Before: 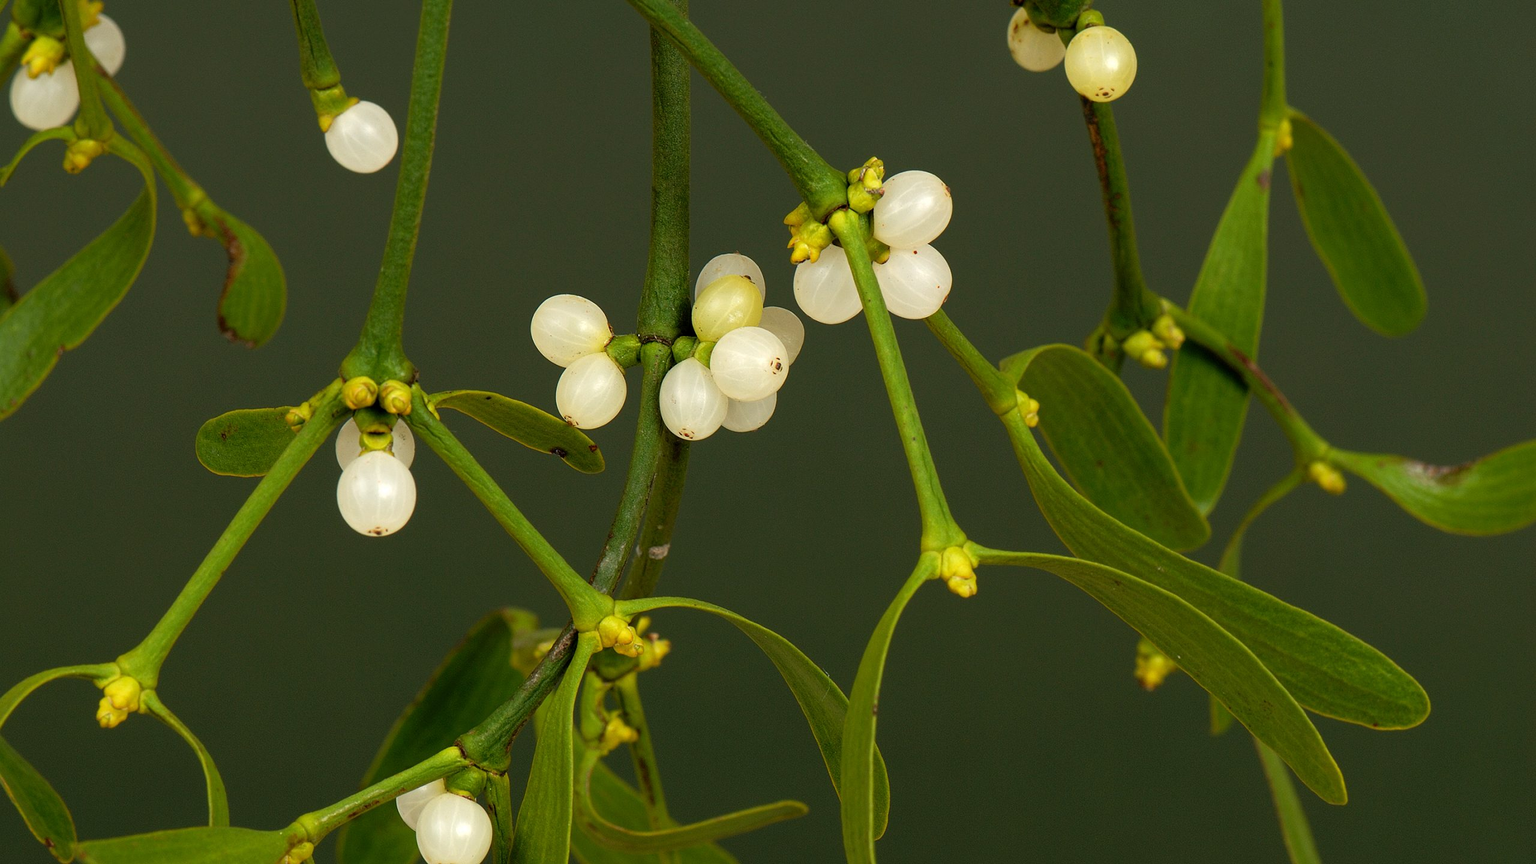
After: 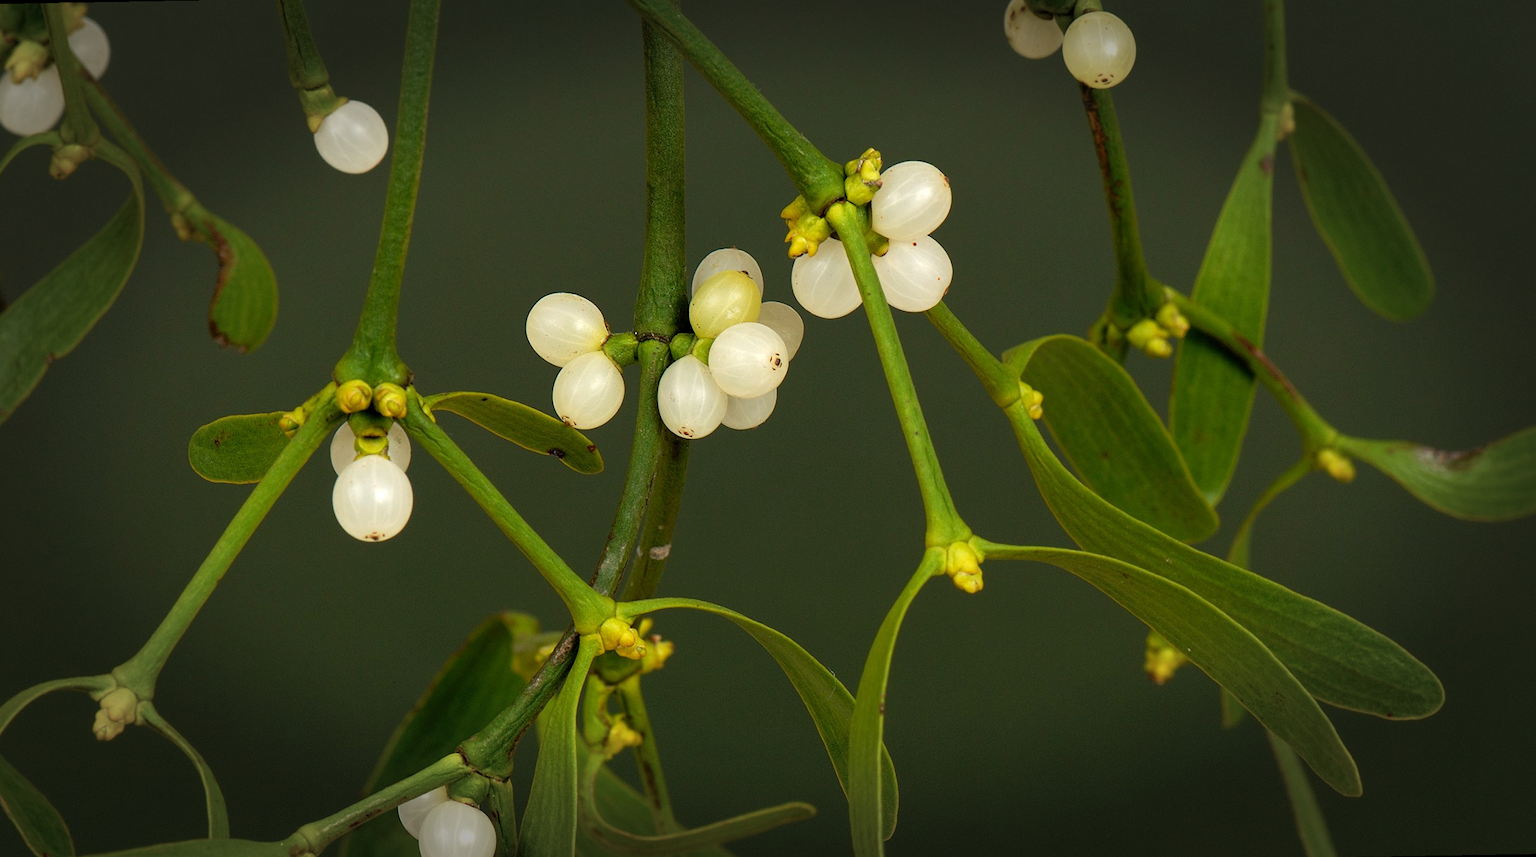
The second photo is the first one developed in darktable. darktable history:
exposure: compensate exposure bias true, compensate highlight preservation false
rotate and perspective: rotation -1°, crop left 0.011, crop right 0.989, crop top 0.025, crop bottom 0.975
vignetting: fall-off start 66.7%, fall-off radius 39.74%, brightness -0.576, saturation -0.258, automatic ratio true, width/height ratio 0.671, dithering 16-bit output
